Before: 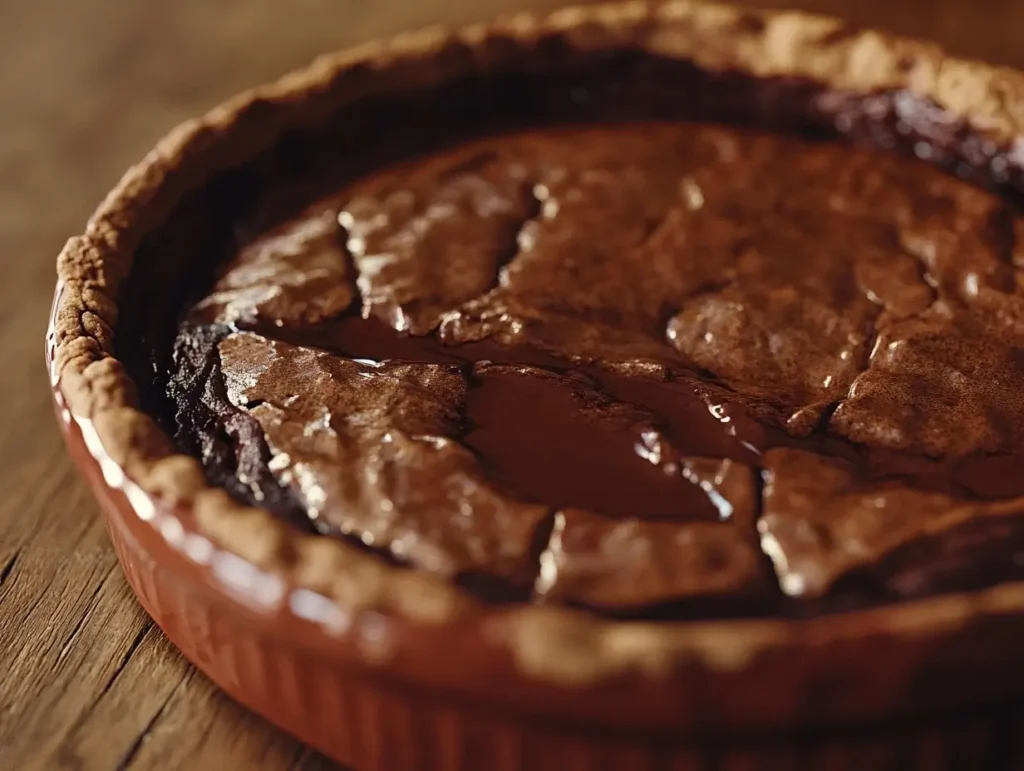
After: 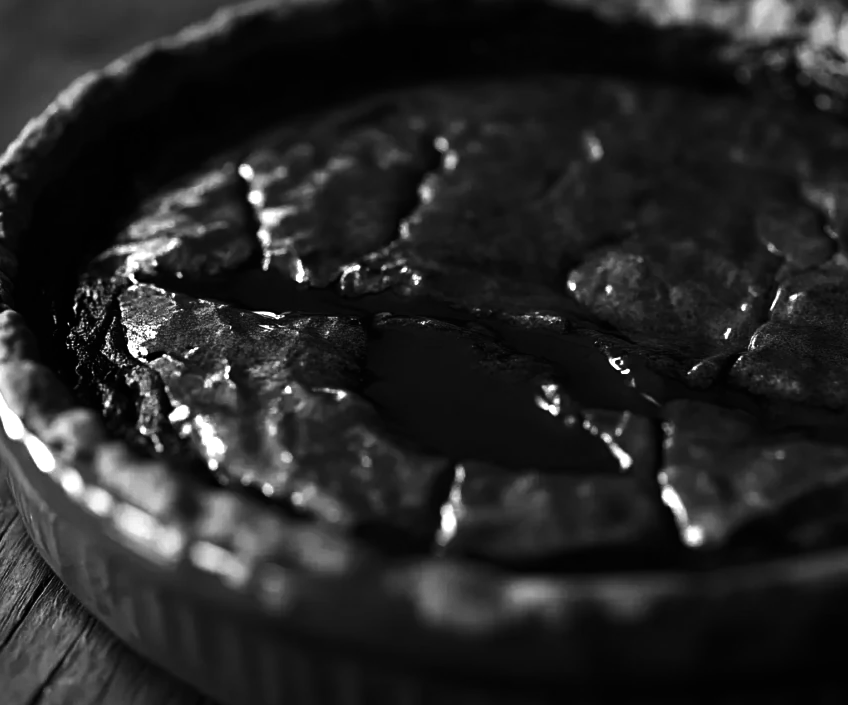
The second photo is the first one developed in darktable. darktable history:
exposure: exposure 0.781 EV, compensate highlight preservation false
contrast brightness saturation: contrast -0.03, brightness -0.59, saturation -1
crop: left 9.807%, top 6.259%, right 7.334%, bottom 2.177%
